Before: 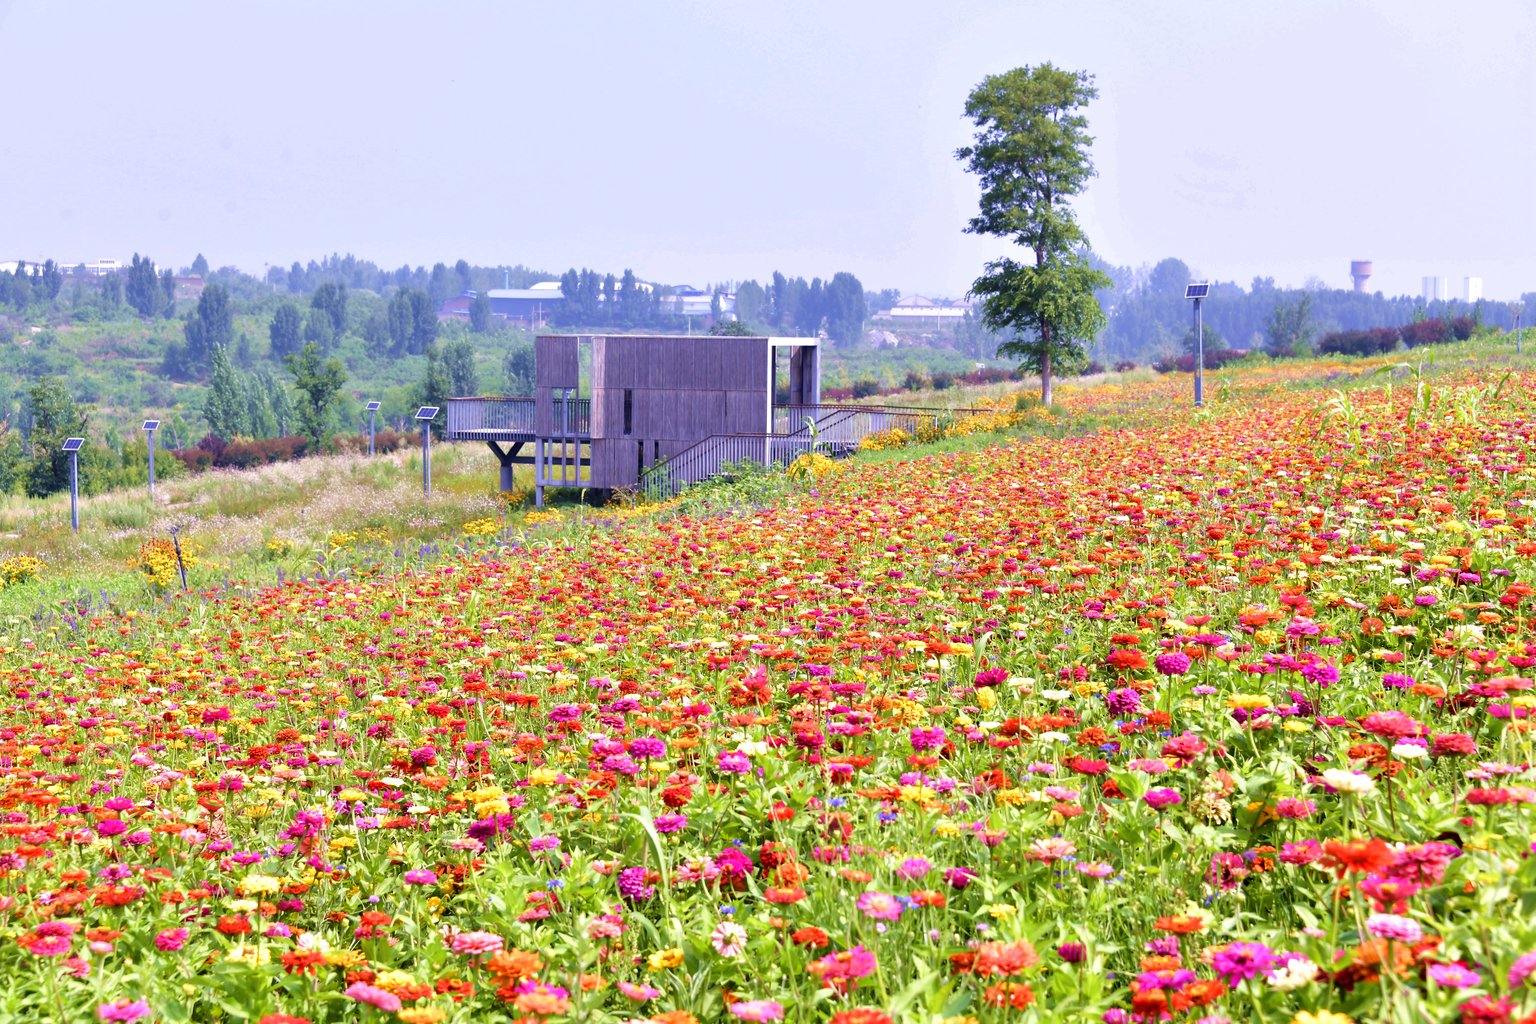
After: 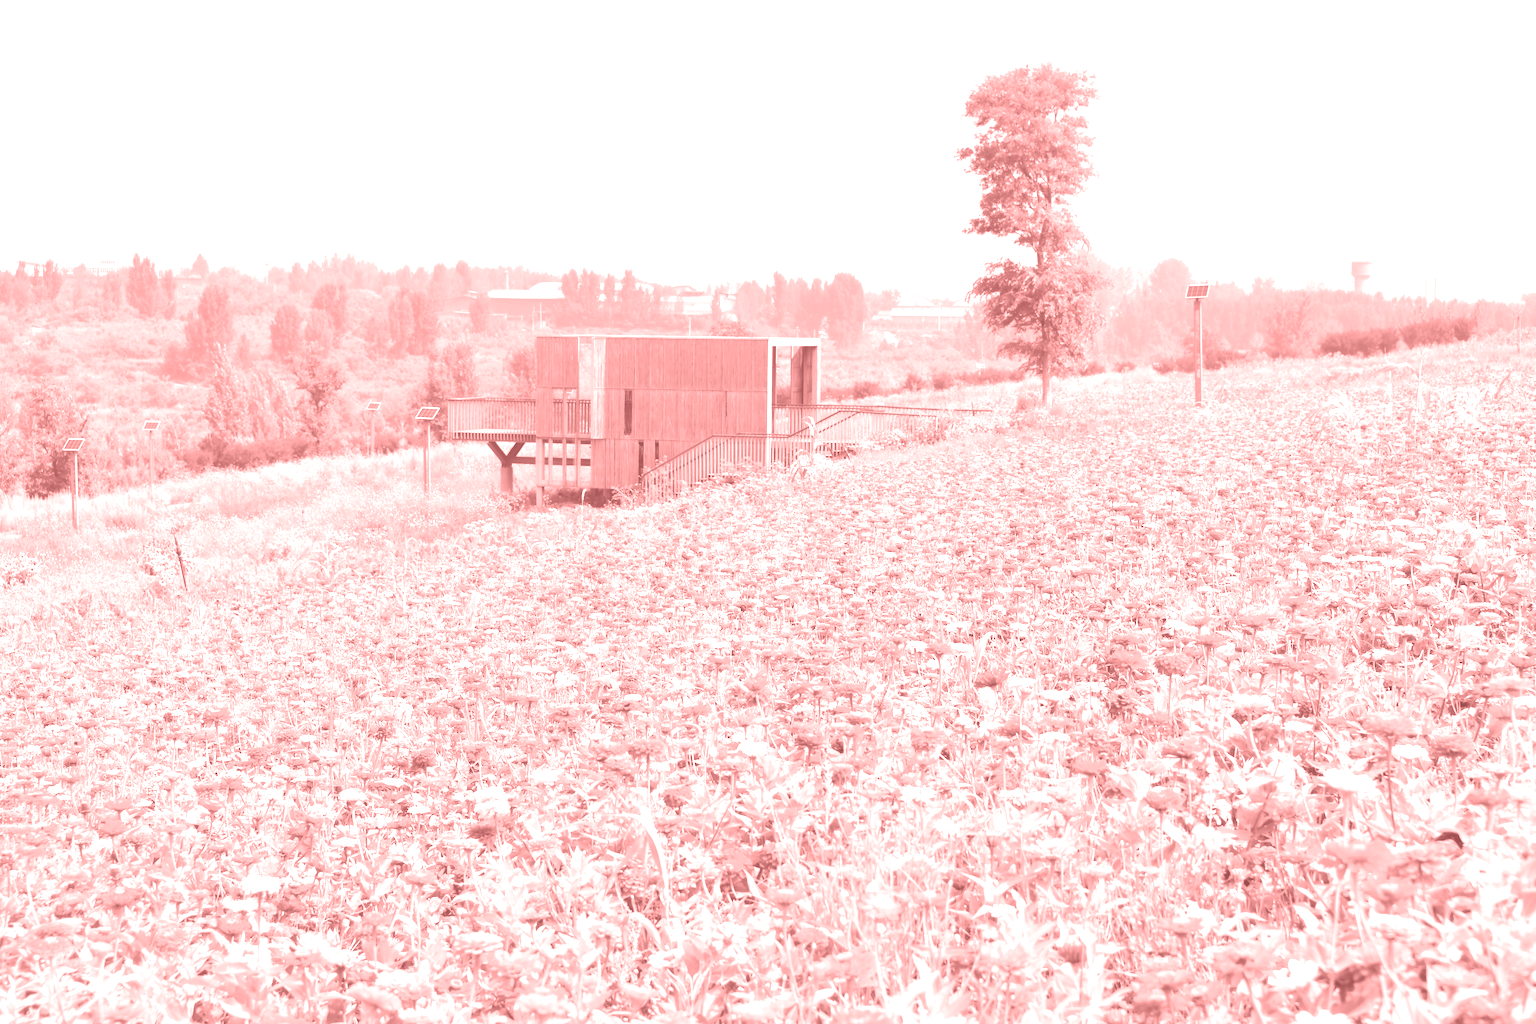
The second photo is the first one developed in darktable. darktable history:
exposure: black level correction 0, exposure 1.741 EV, compensate exposure bias true, compensate highlight preservation false
colorize: saturation 51%, source mix 50.67%, lightness 50.67%
